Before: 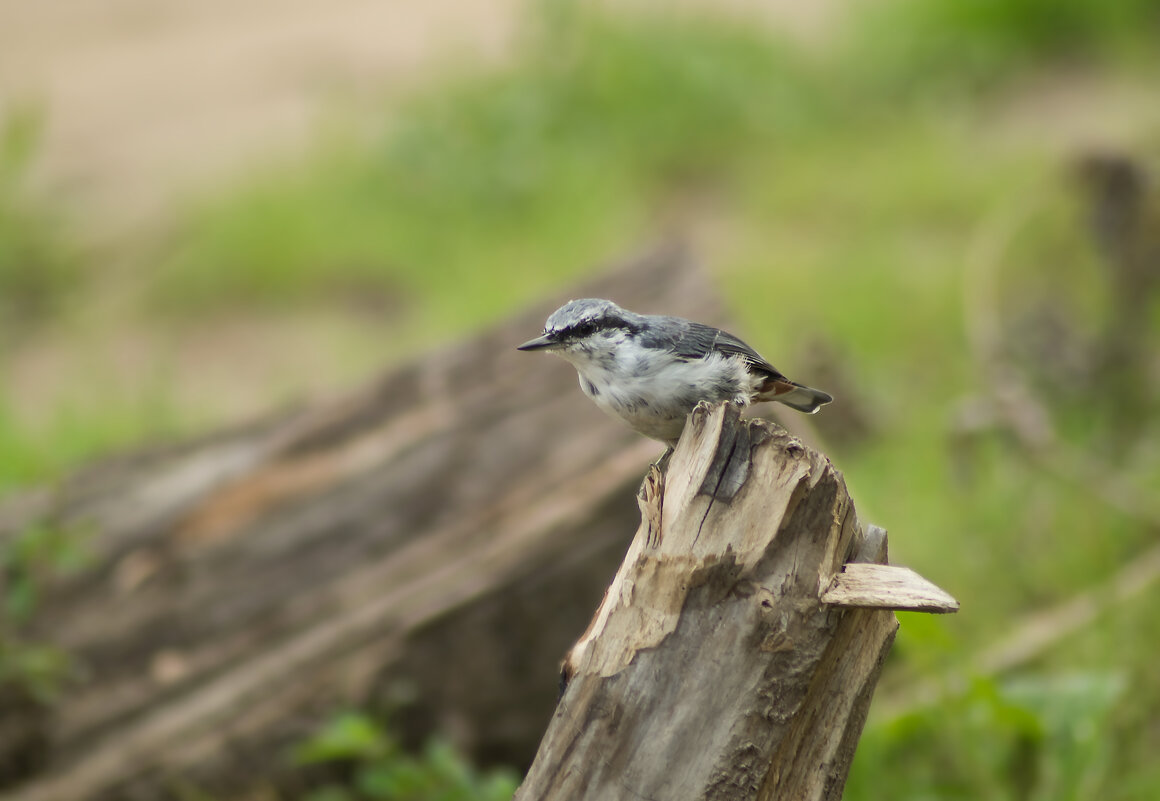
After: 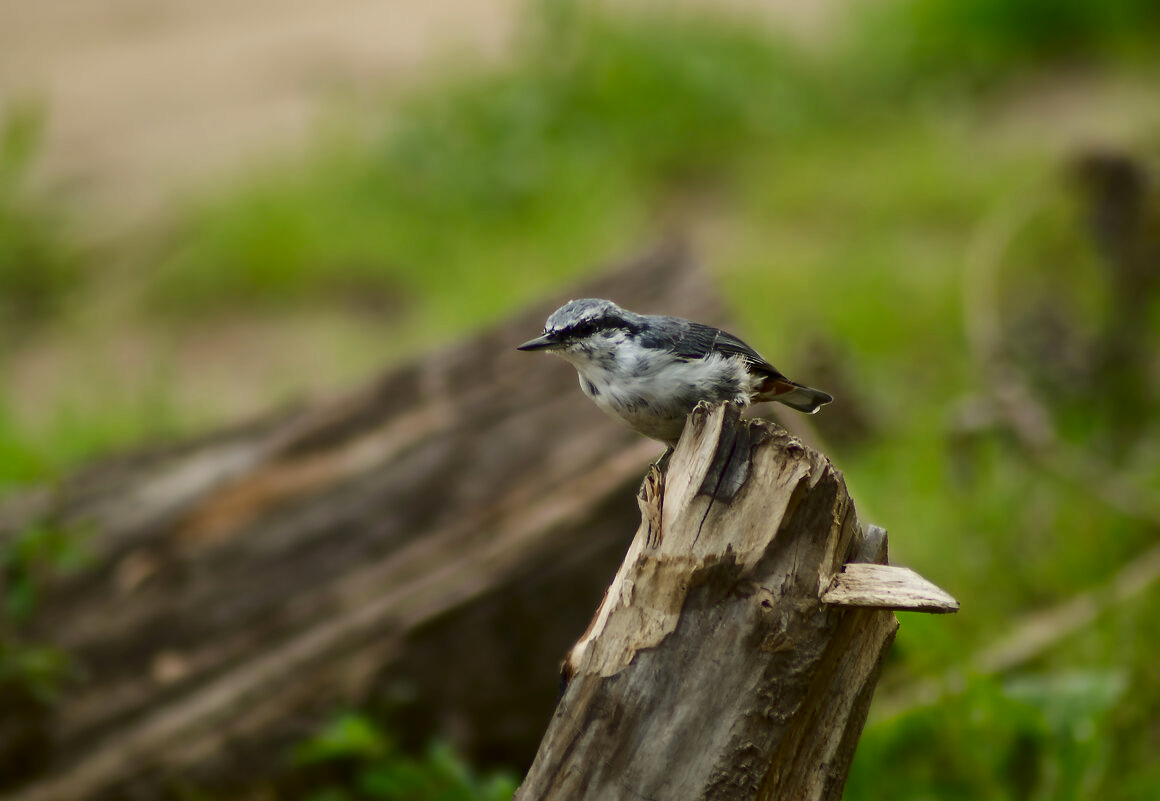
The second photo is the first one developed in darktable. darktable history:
contrast brightness saturation: contrast 0.099, brightness -0.271, saturation 0.15
